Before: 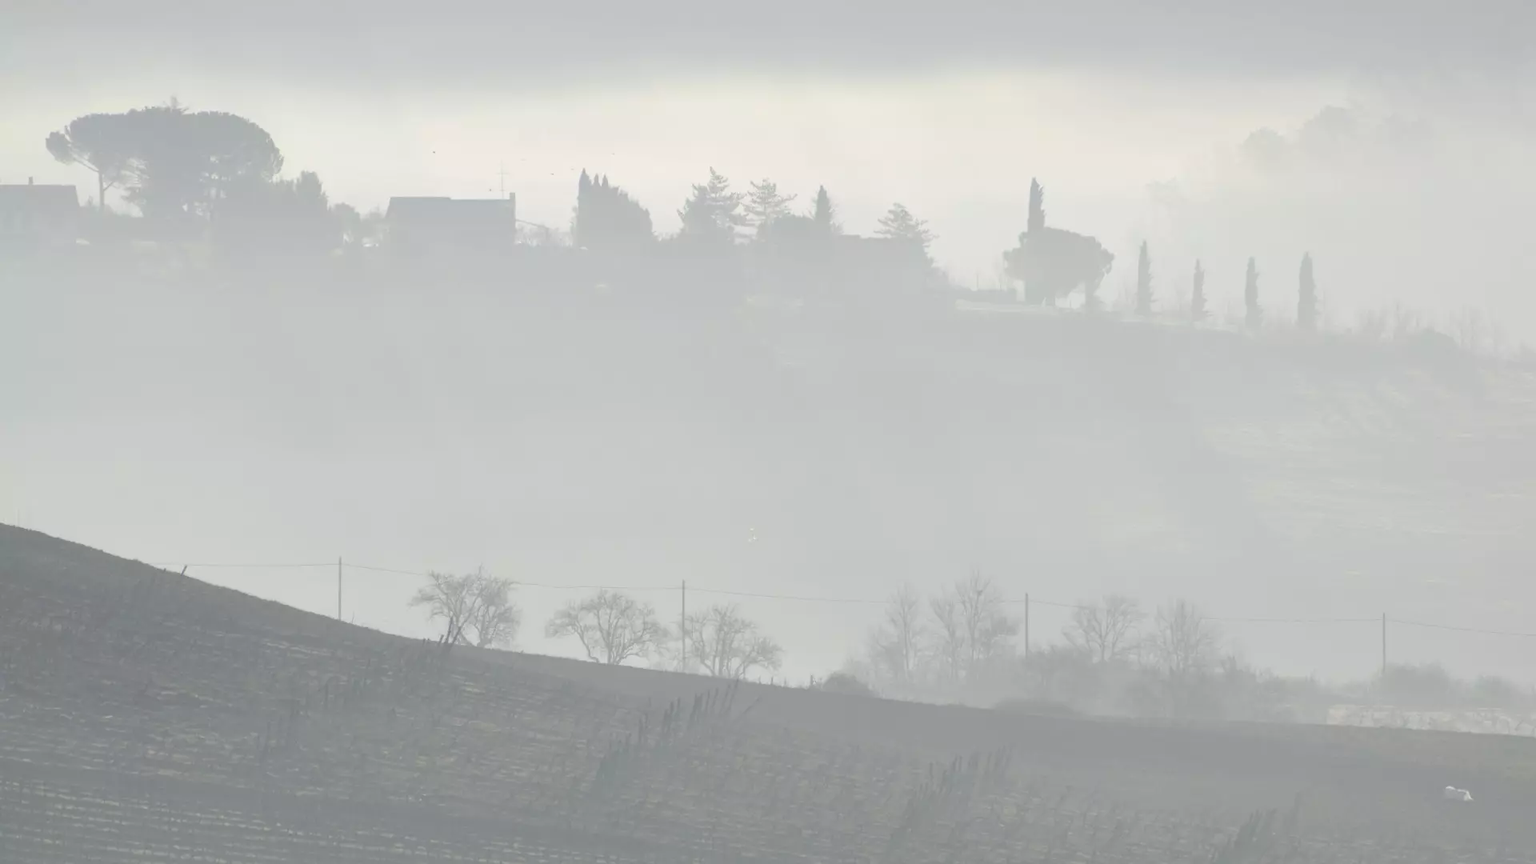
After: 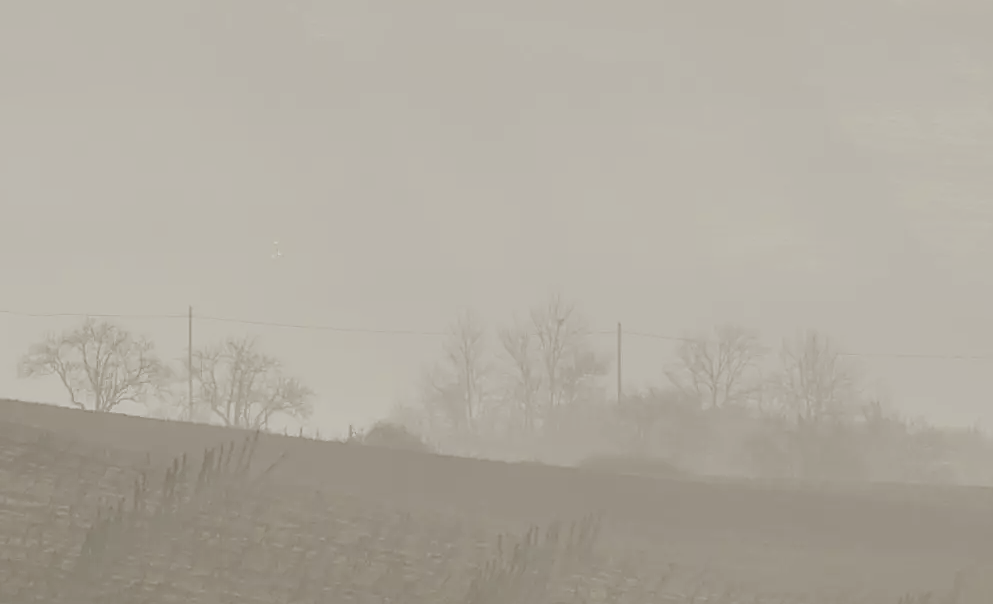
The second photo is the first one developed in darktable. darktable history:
color correction: highlights a* -0.359, highlights b* 0.162, shadows a* 5.04, shadows b* 20.36
crop: left 34.614%, top 38.83%, right 13.634%, bottom 5.182%
exposure: exposure -0.241 EV, compensate highlight preservation false
contrast brightness saturation: contrast 0.105, saturation -0.352
tone equalizer: edges refinement/feathering 500, mask exposure compensation -1.57 EV, preserve details no
filmic rgb: black relative exposure -2.88 EV, white relative exposure 4.56 EV, hardness 1.71, contrast 1.244, color science v6 (2022), iterations of high-quality reconstruction 10
sharpen: on, module defaults
